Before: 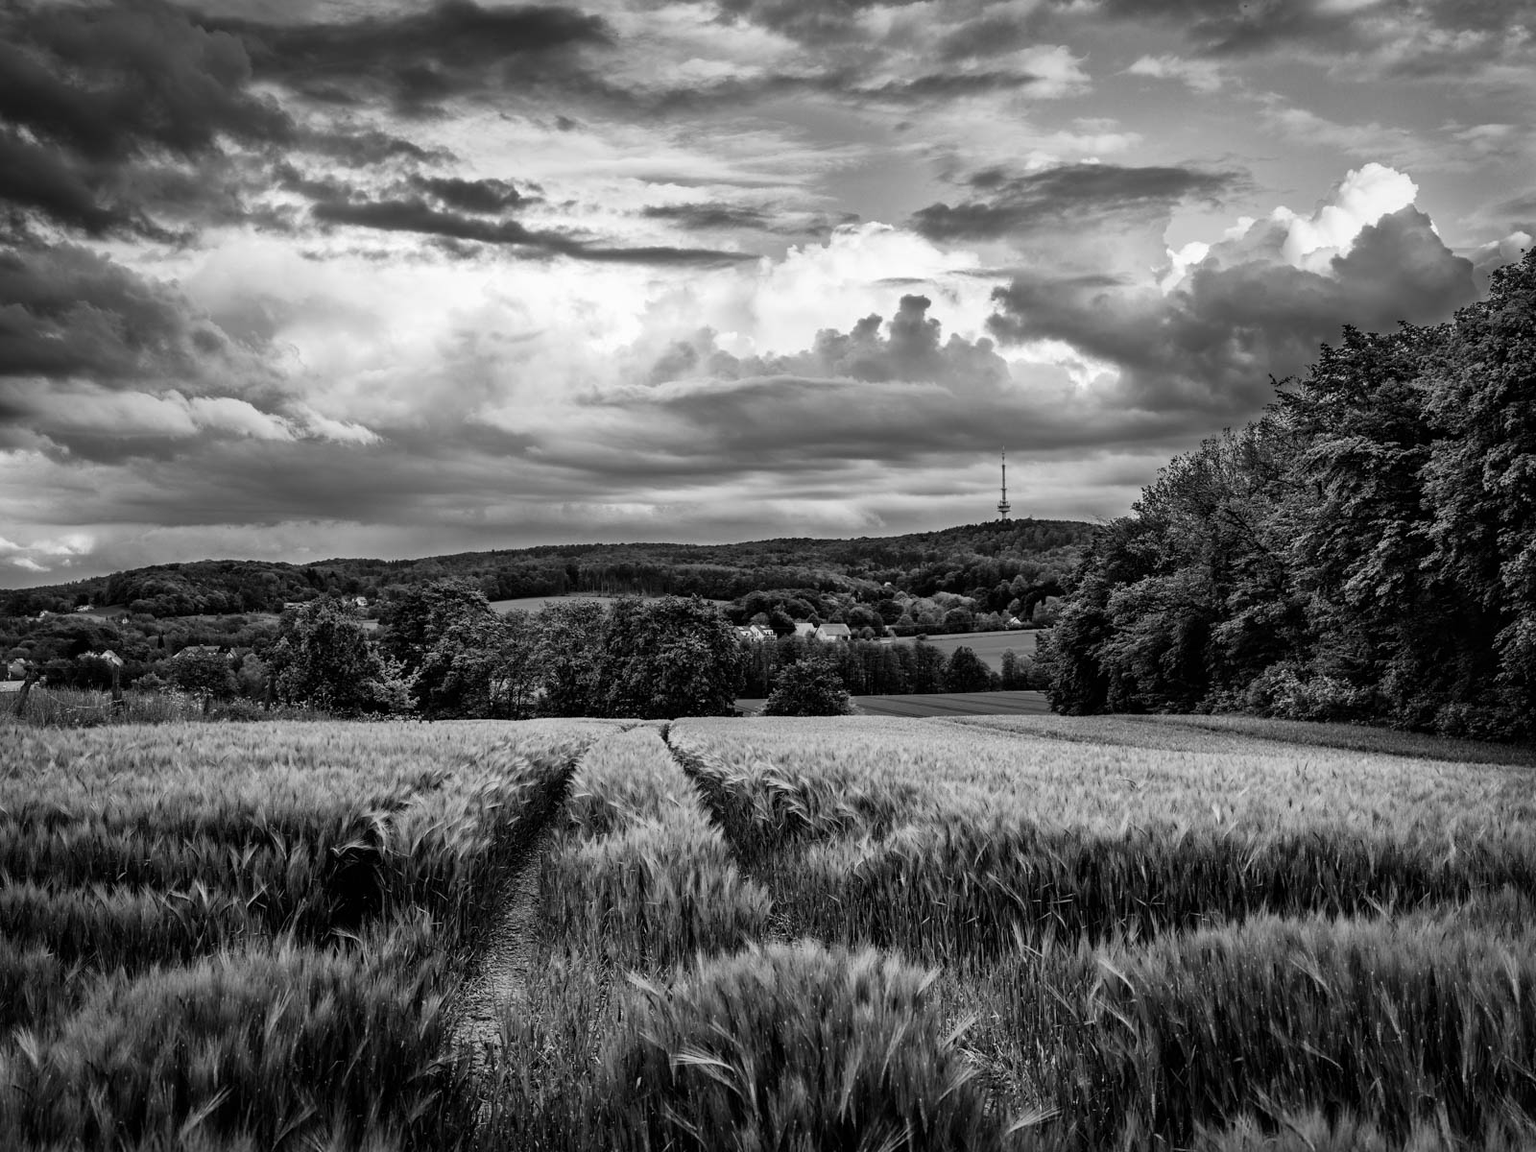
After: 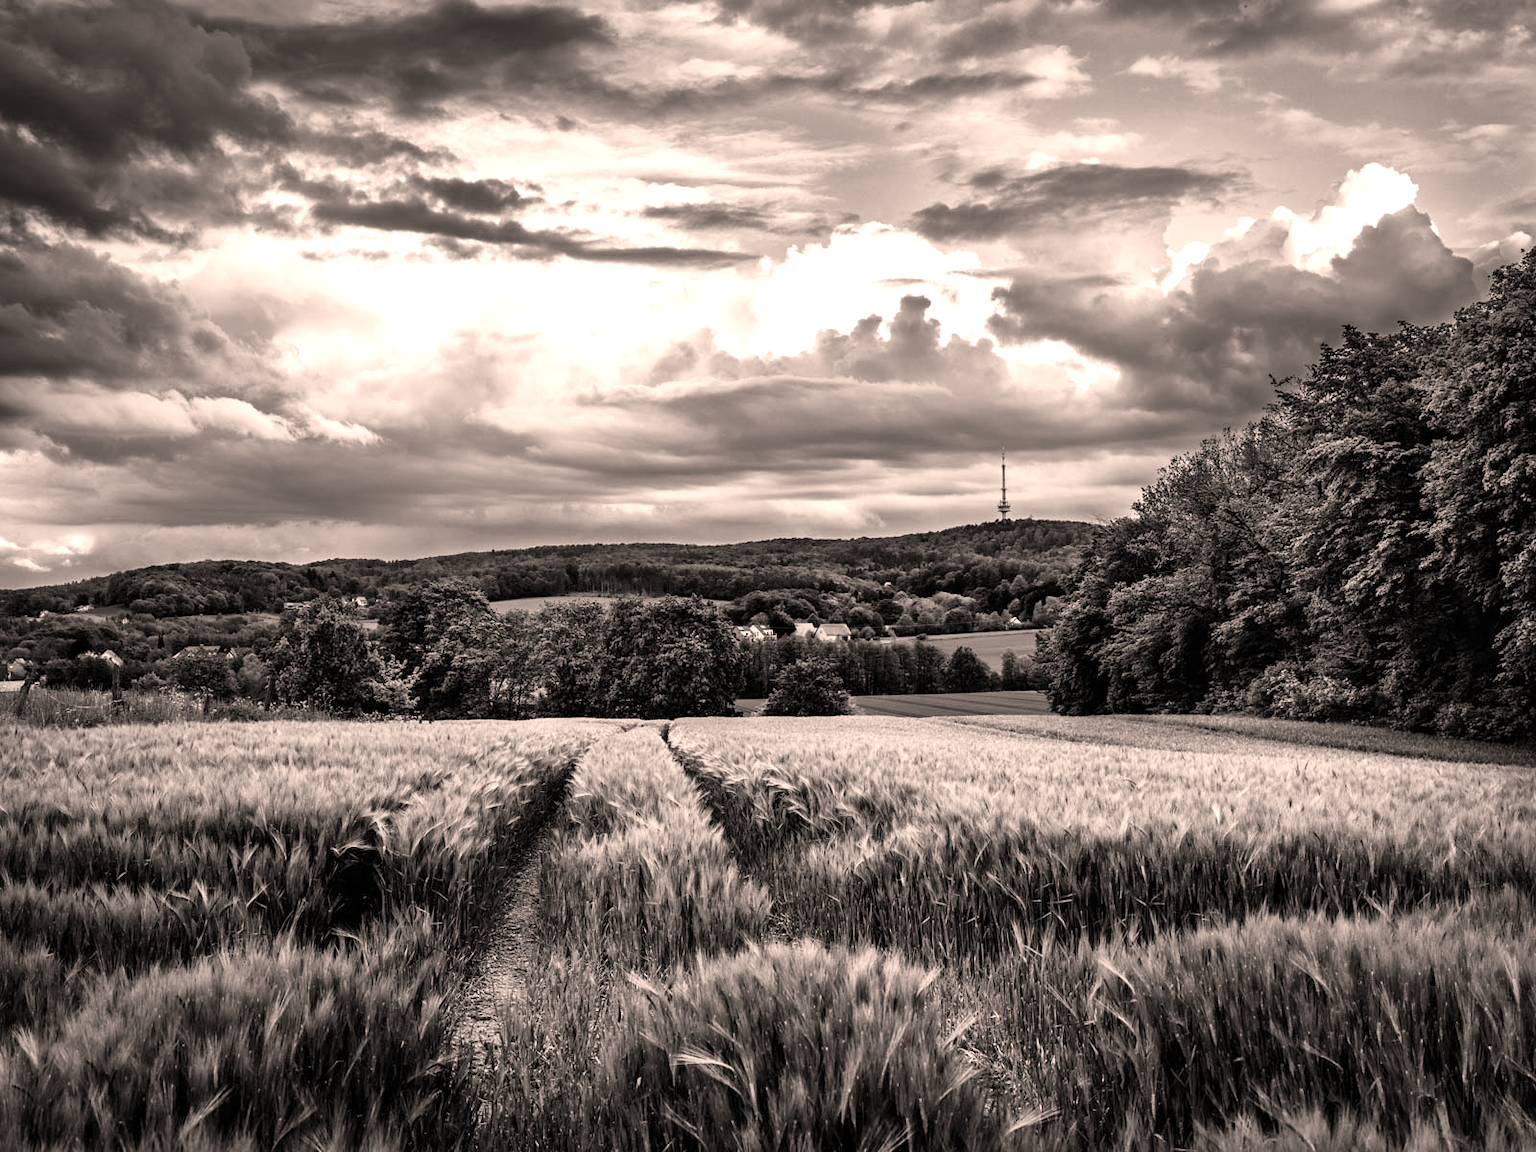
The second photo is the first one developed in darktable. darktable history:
exposure: exposure 0.556 EV, compensate highlight preservation false
white balance: red 1.127, blue 0.943
